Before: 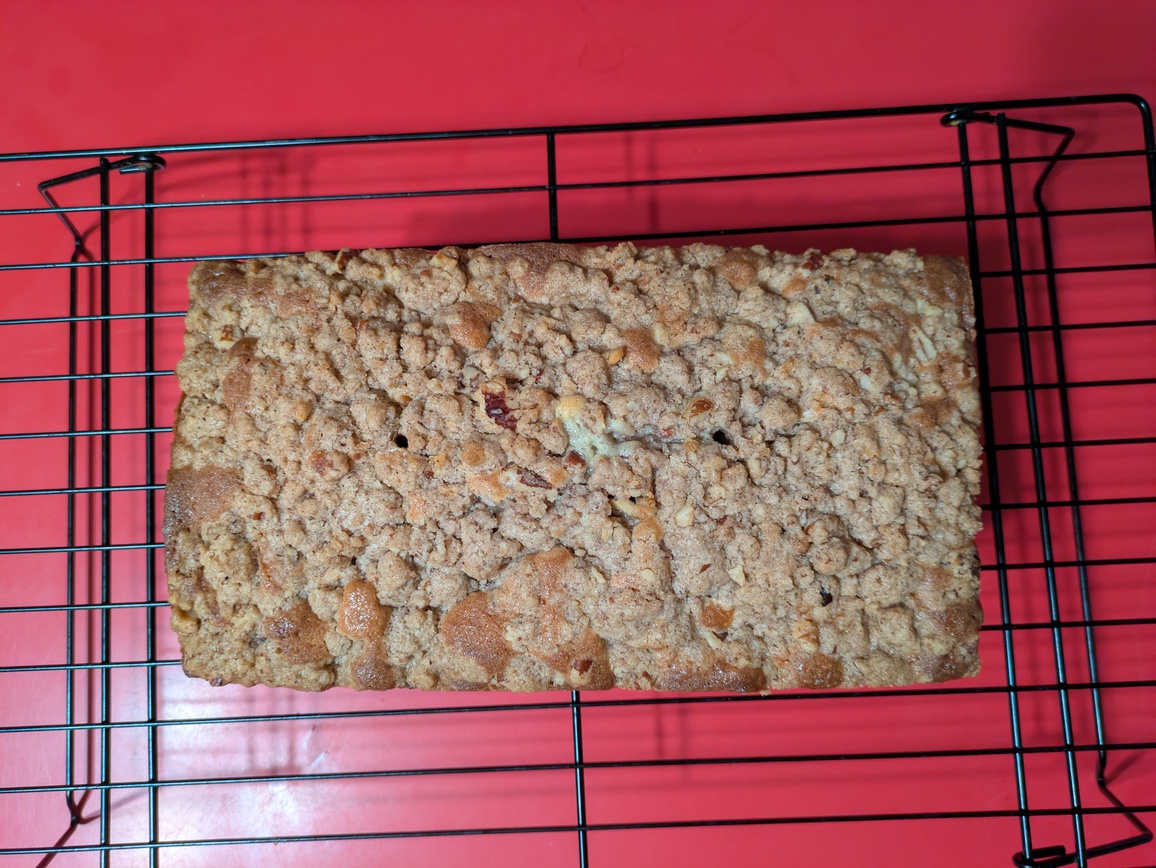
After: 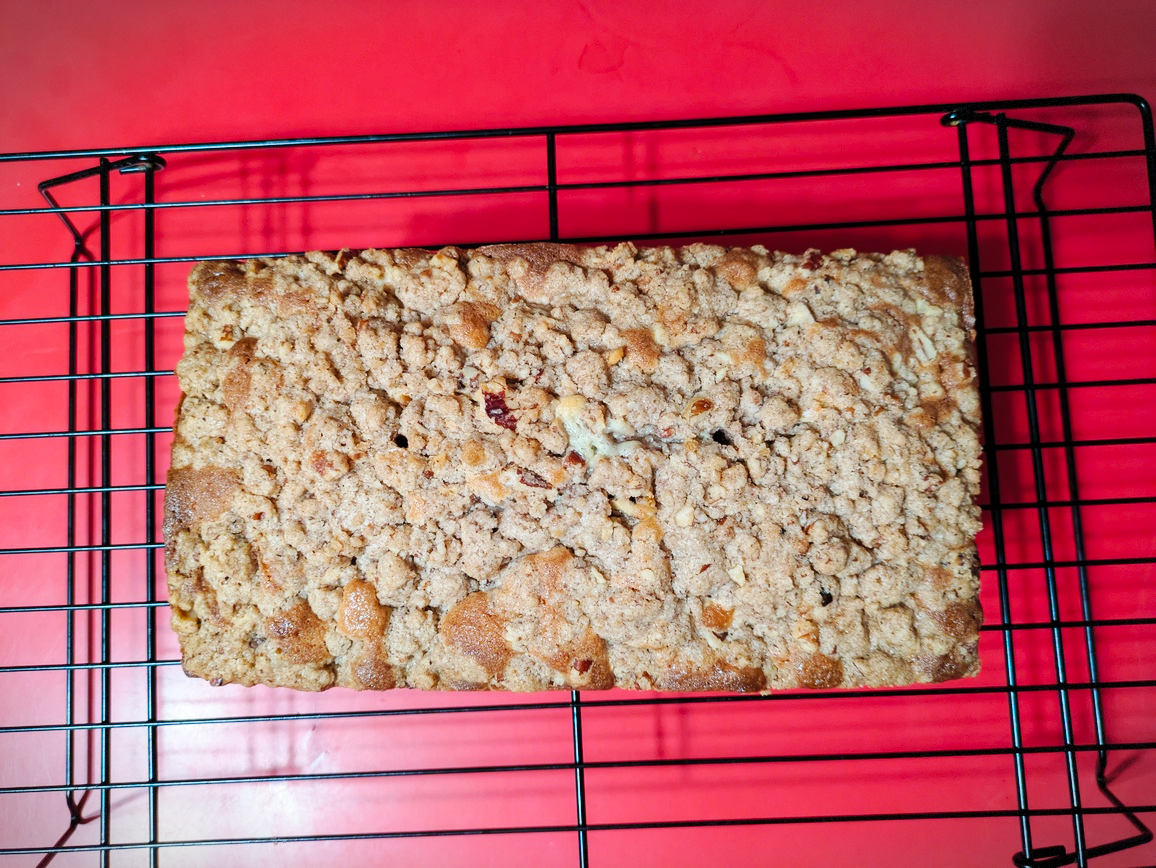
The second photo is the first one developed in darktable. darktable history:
vignetting: fall-off start 100%, brightness -0.406, saturation -0.3, width/height ratio 1.324, dithering 8-bit output, unbound false
base curve: curves: ch0 [(0, 0) (0.032, 0.025) (0.121, 0.166) (0.206, 0.329) (0.605, 0.79) (1, 1)], preserve colors none
bloom: size 3%, threshold 100%, strength 0%
